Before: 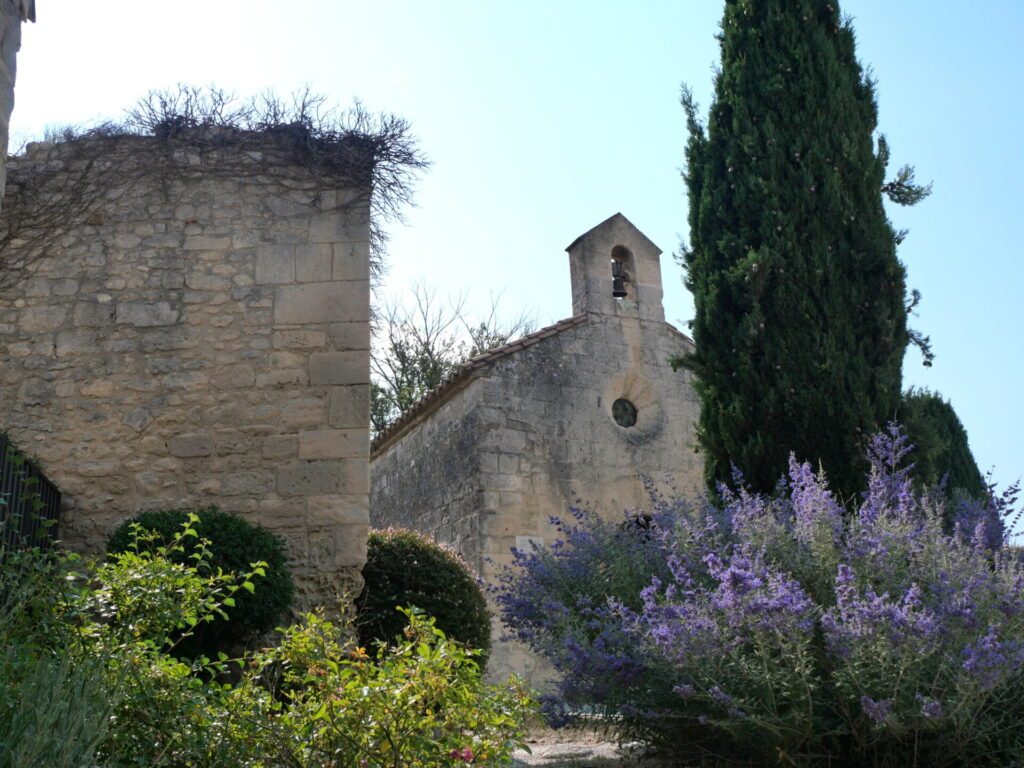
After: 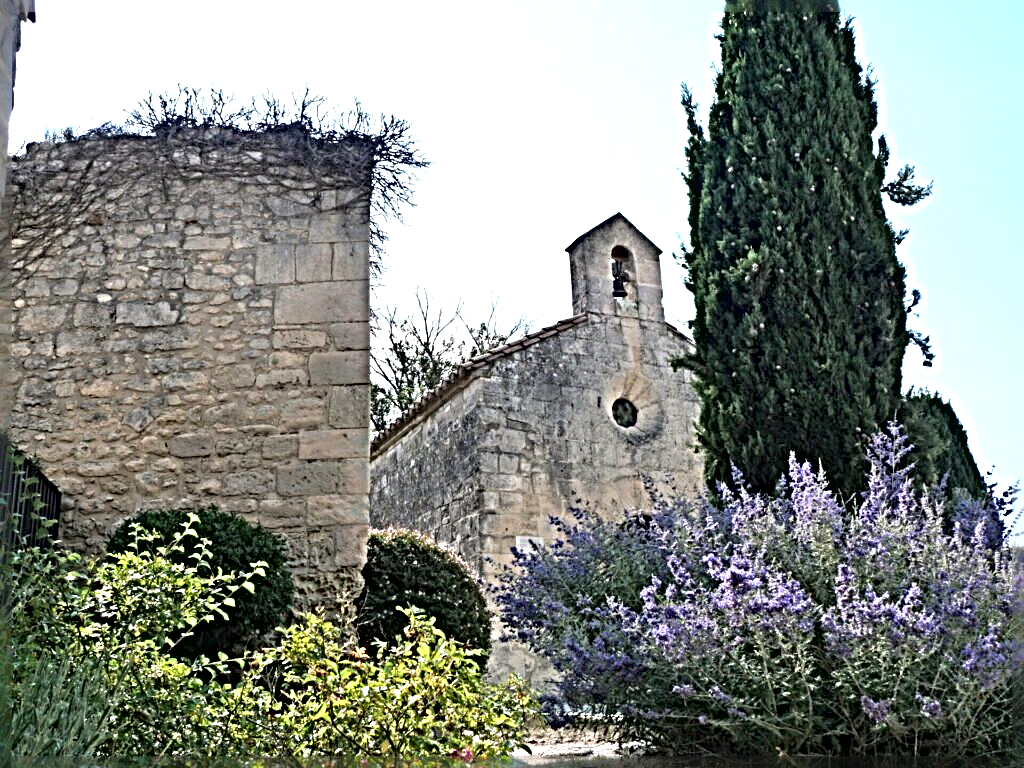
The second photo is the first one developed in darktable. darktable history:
exposure: black level correction 0, exposure 0.596 EV, compensate highlight preservation false
sharpen: radius 6.287, amount 1.803, threshold 0.144
contrast brightness saturation: contrast 0.052, brightness 0.07, saturation 0.011
